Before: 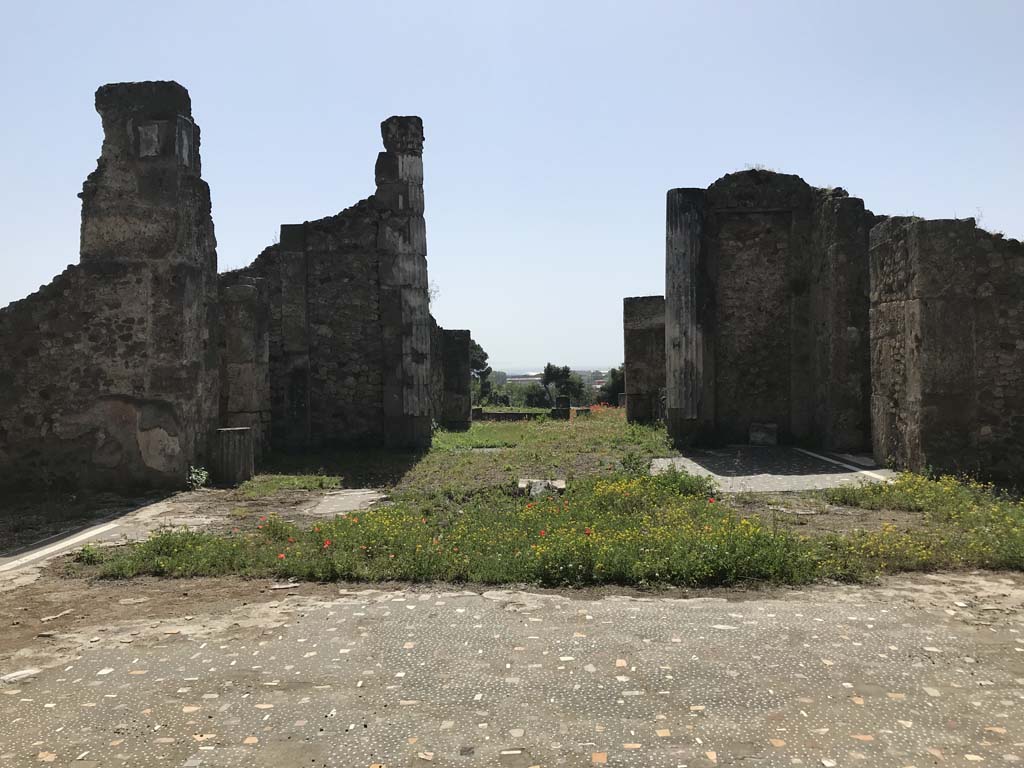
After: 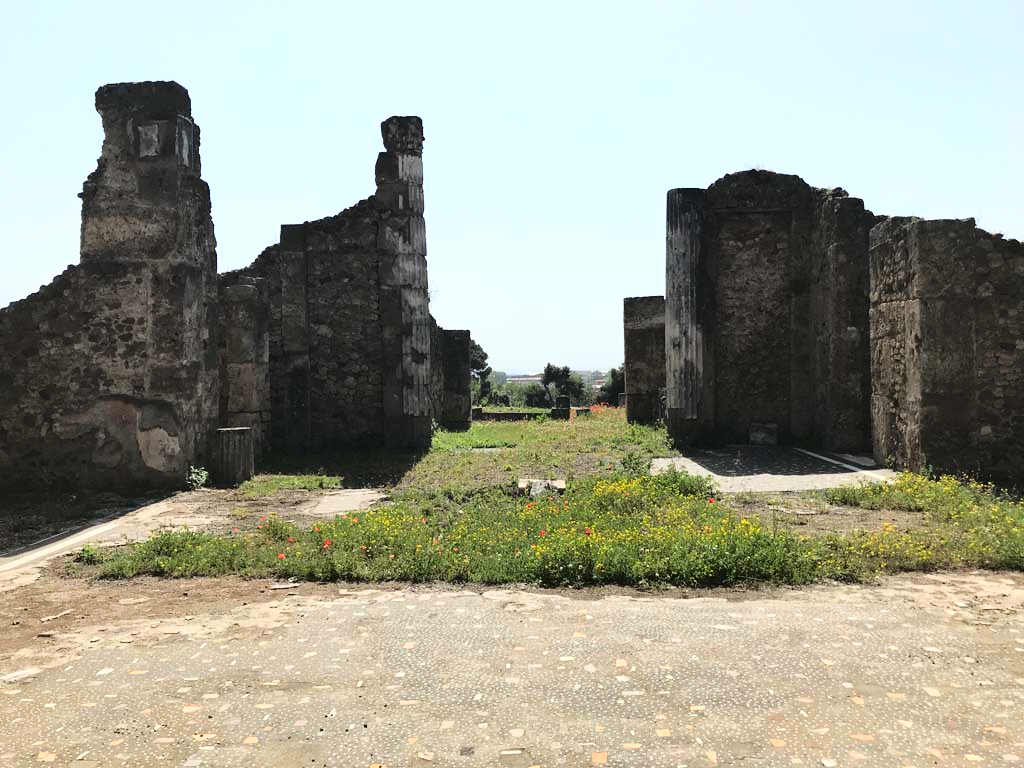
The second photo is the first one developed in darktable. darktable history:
base curve: curves: ch0 [(0, 0) (0.028, 0.03) (0.121, 0.232) (0.46, 0.748) (0.859, 0.968) (1, 1)]
color zones: curves: ch0 [(0.068, 0.464) (0.25, 0.5) (0.48, 0.508) (0.75, 0.536) (0.886, 0.476) (0.967, 0.456)]; ch1 [(0.066, 0.456) (0.25, 0.5) (0.616, 0.508) (0.746, 0.56) (0.934, 0.444)]
